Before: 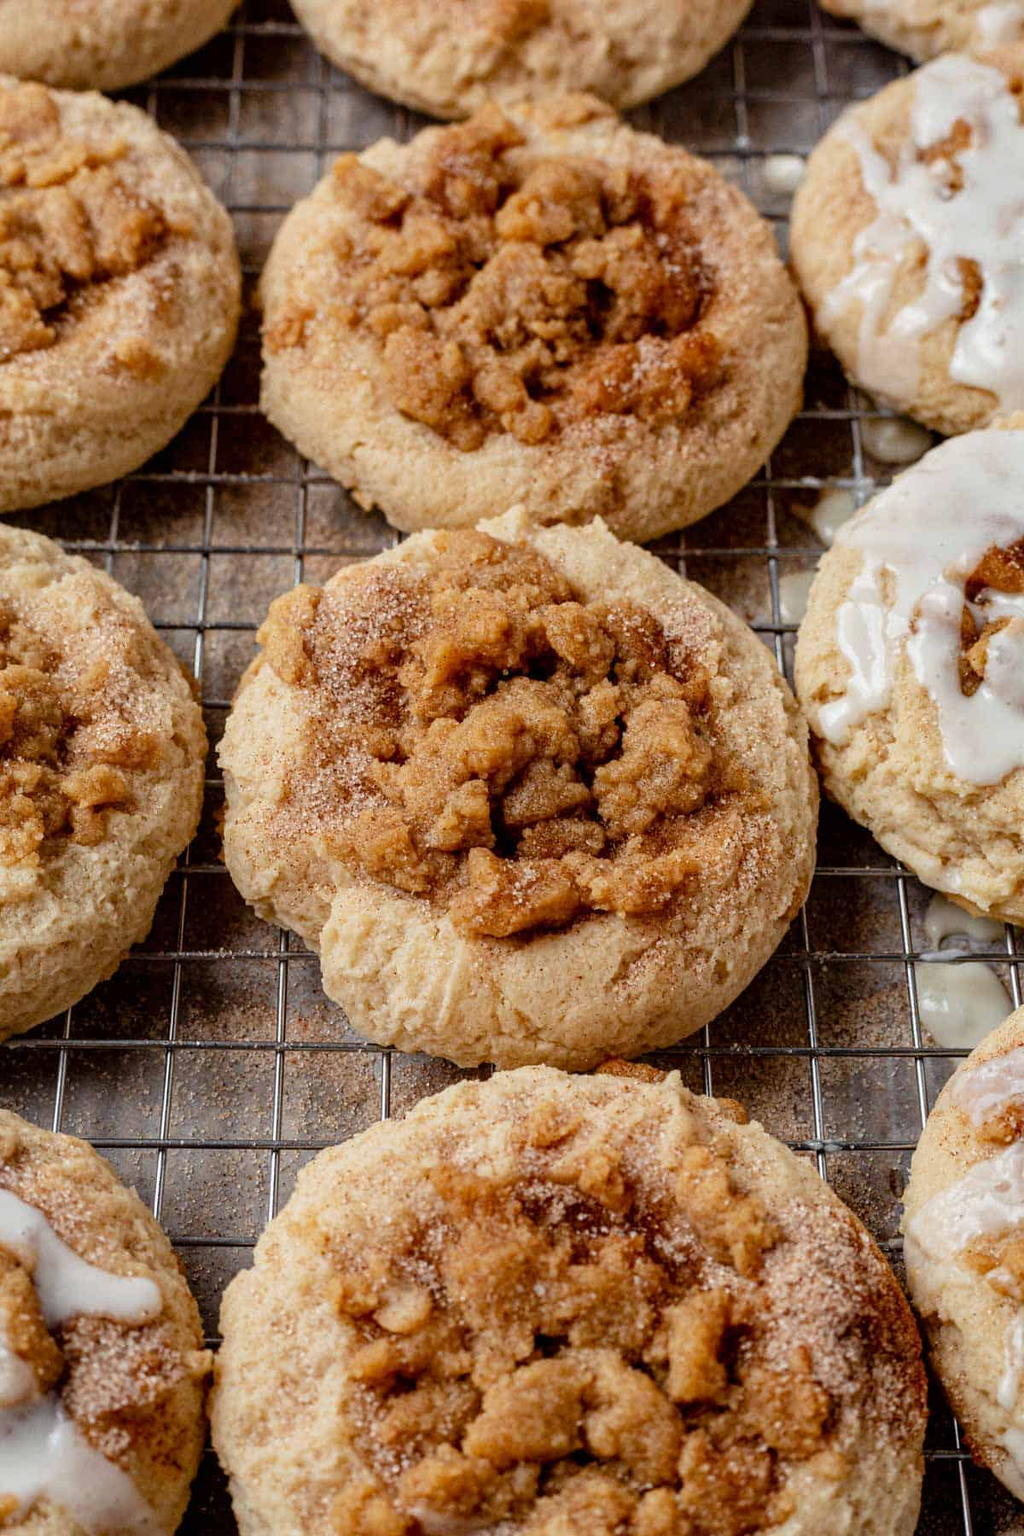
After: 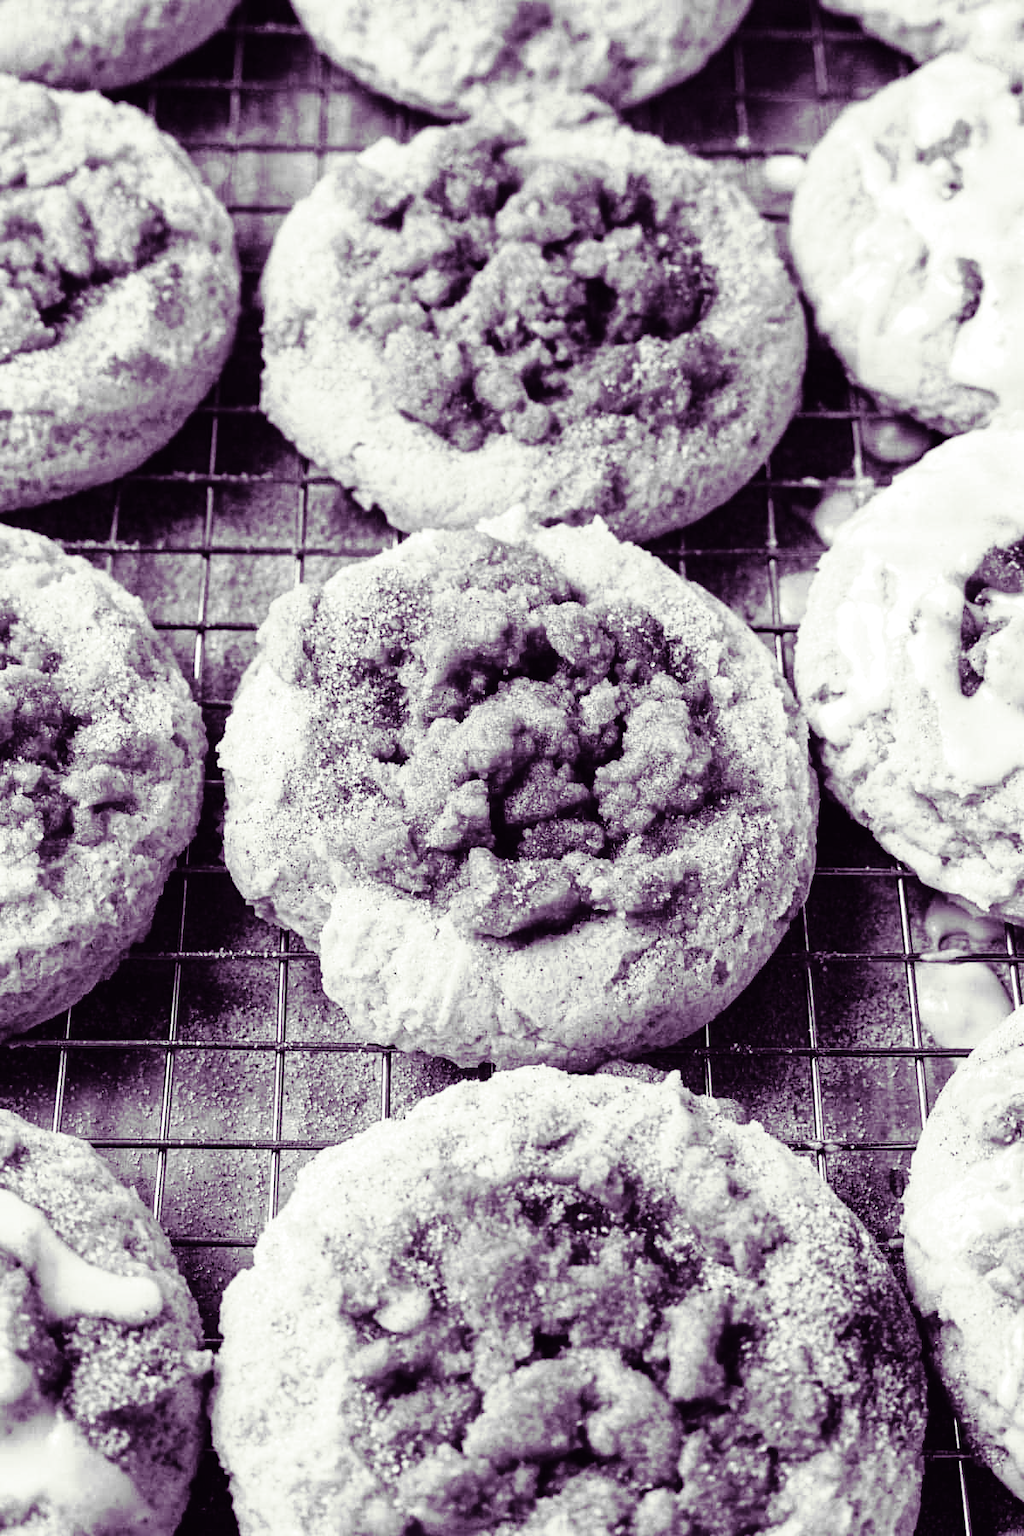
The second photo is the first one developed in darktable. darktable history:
monochrome: a 32, b 64, size 2.3, highlights 1
split-toning: shadows › hue 277.2°, shadows › saturation 0.74
tone equalizer: -8 EV -0.75 EV, -7 EV -0.7 EV, -6 EV -0.6 EV, -5 EV -0.4 EV, -3 EV 0.4 EV, -2 EV 0.6 EV, -1 EV 0.7 EV, +0 EV 0.75 EV, edges refinement/feathering 500, mask exposure compensation -1.57 EV, preserve details no
tone curve: curves: ch0 [(0, 0.013) (0.129, 0.1) (0.327, 0.382) (0.489, 0.573) (0.66, 0.748) (0.858, 0.926) (1, 0.977)]; ch1 [(0, 0) (0.353, 0.344) (0.45, 0.46) (0.498, 0.495) (0.521, 0.506) (0.563, 0.559) (0.592, 0.585) (0.657, 0.655) (1, 1)]; ch2 [(0, 0) (0.333, 0.346) (0.375, 0.375) (0.427, 0.44) (0.5, 0.501) (0.505, 0.499) (0.528, 0.533) (0.579, 0.61) (0.612, 0.644) (0.66, 0.715) (1, 1)], color space Lab, independent channels, preserve colors none
